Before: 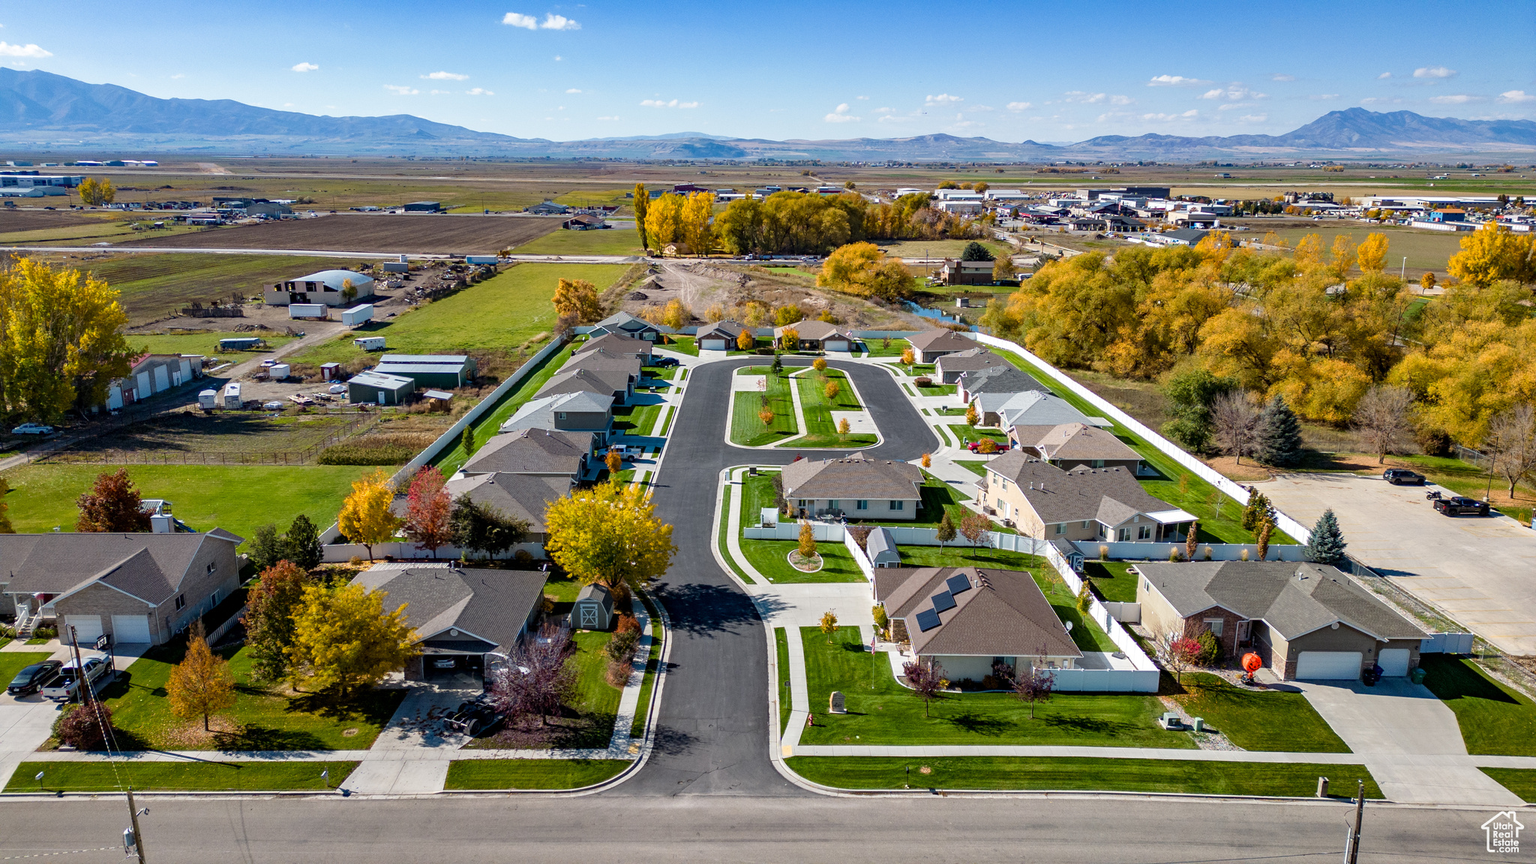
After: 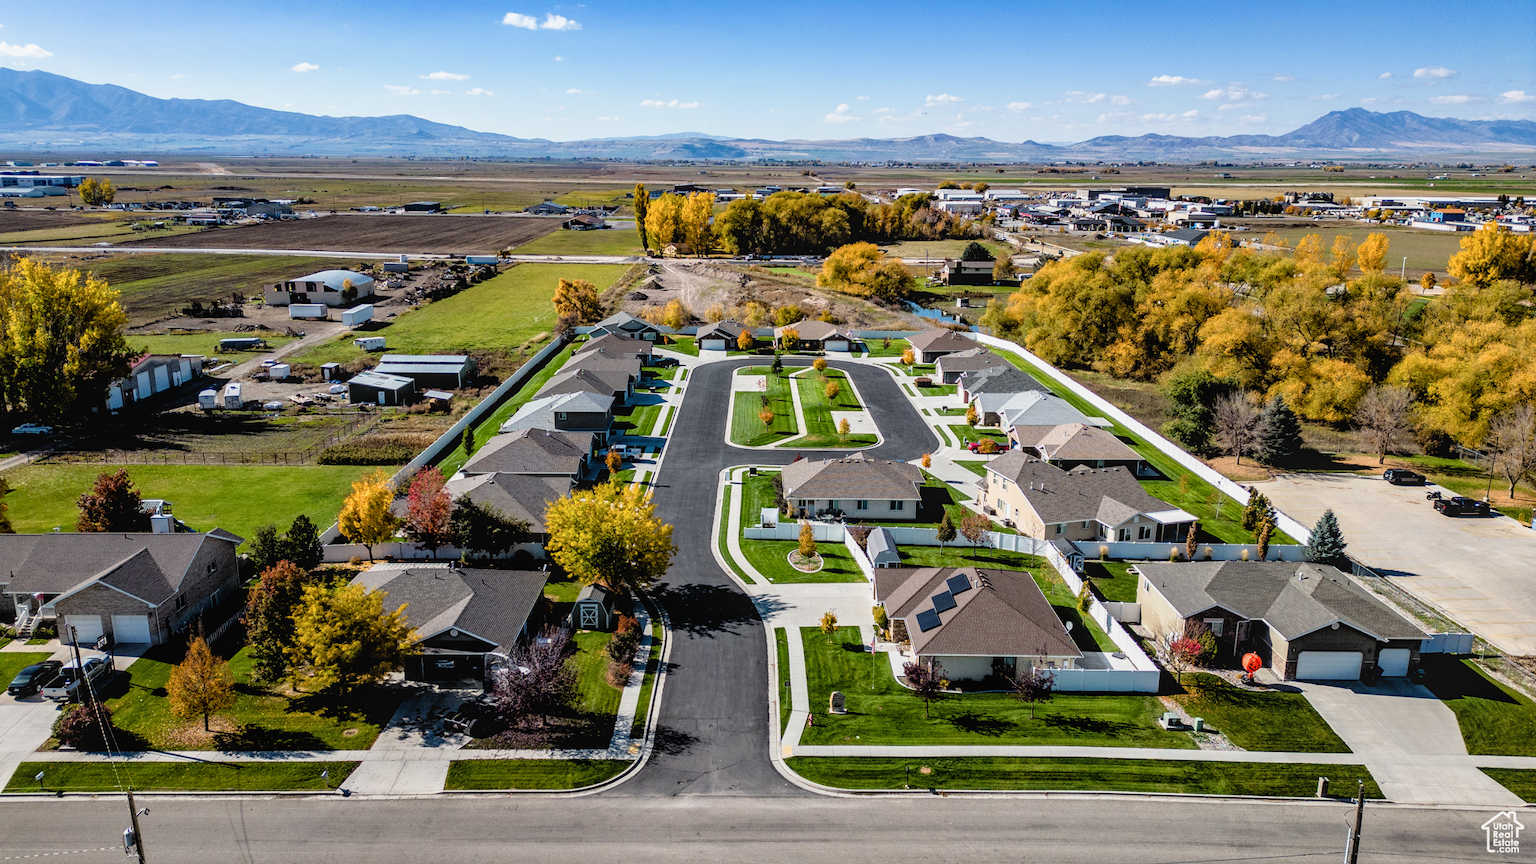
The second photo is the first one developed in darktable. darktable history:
local contrast: detail 109%
filmic rgb: black relative exposure -3.69 EV, white relative exposure 2.75 EV, dynamic range scaling -5.27%, hardness 3.04
